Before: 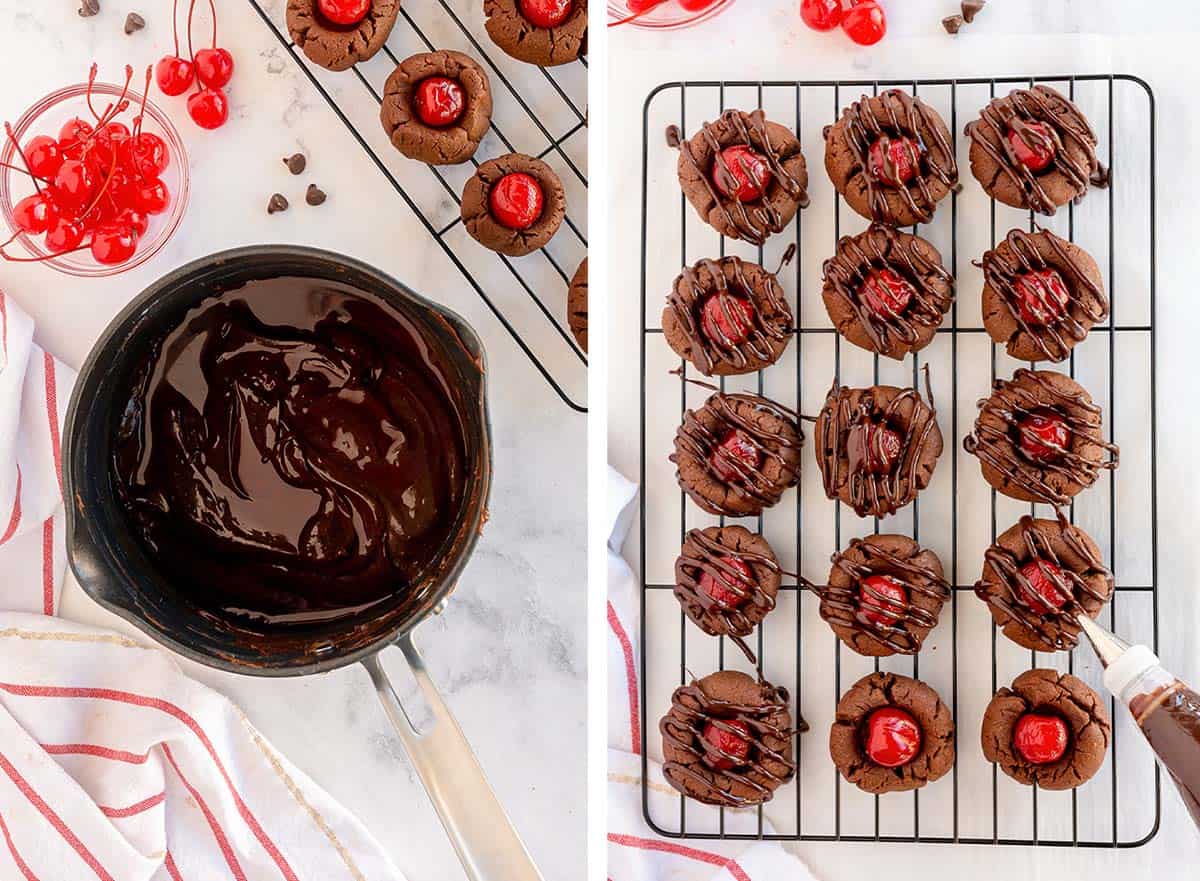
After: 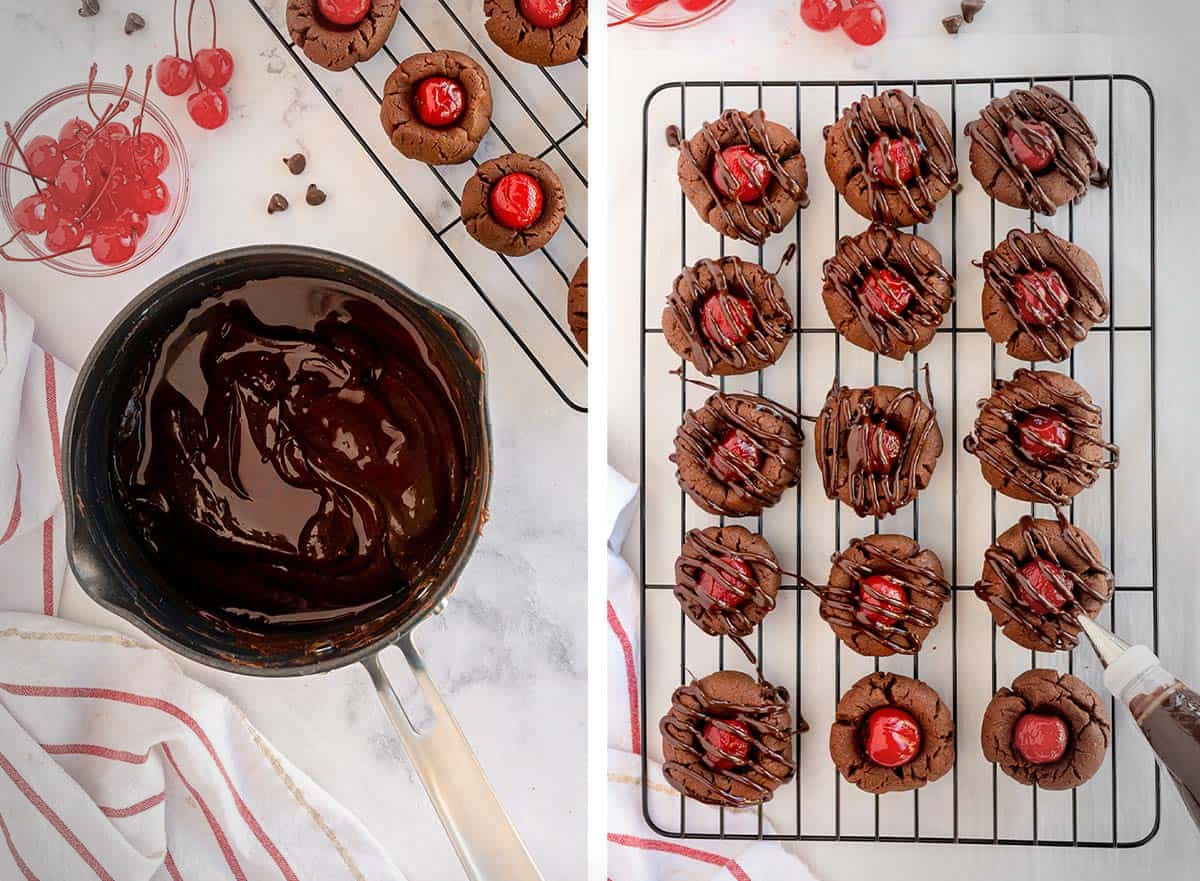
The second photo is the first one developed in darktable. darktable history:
vignetting: fall-off start 67.24%, brightness -0.47, width/height ratio 1.015
